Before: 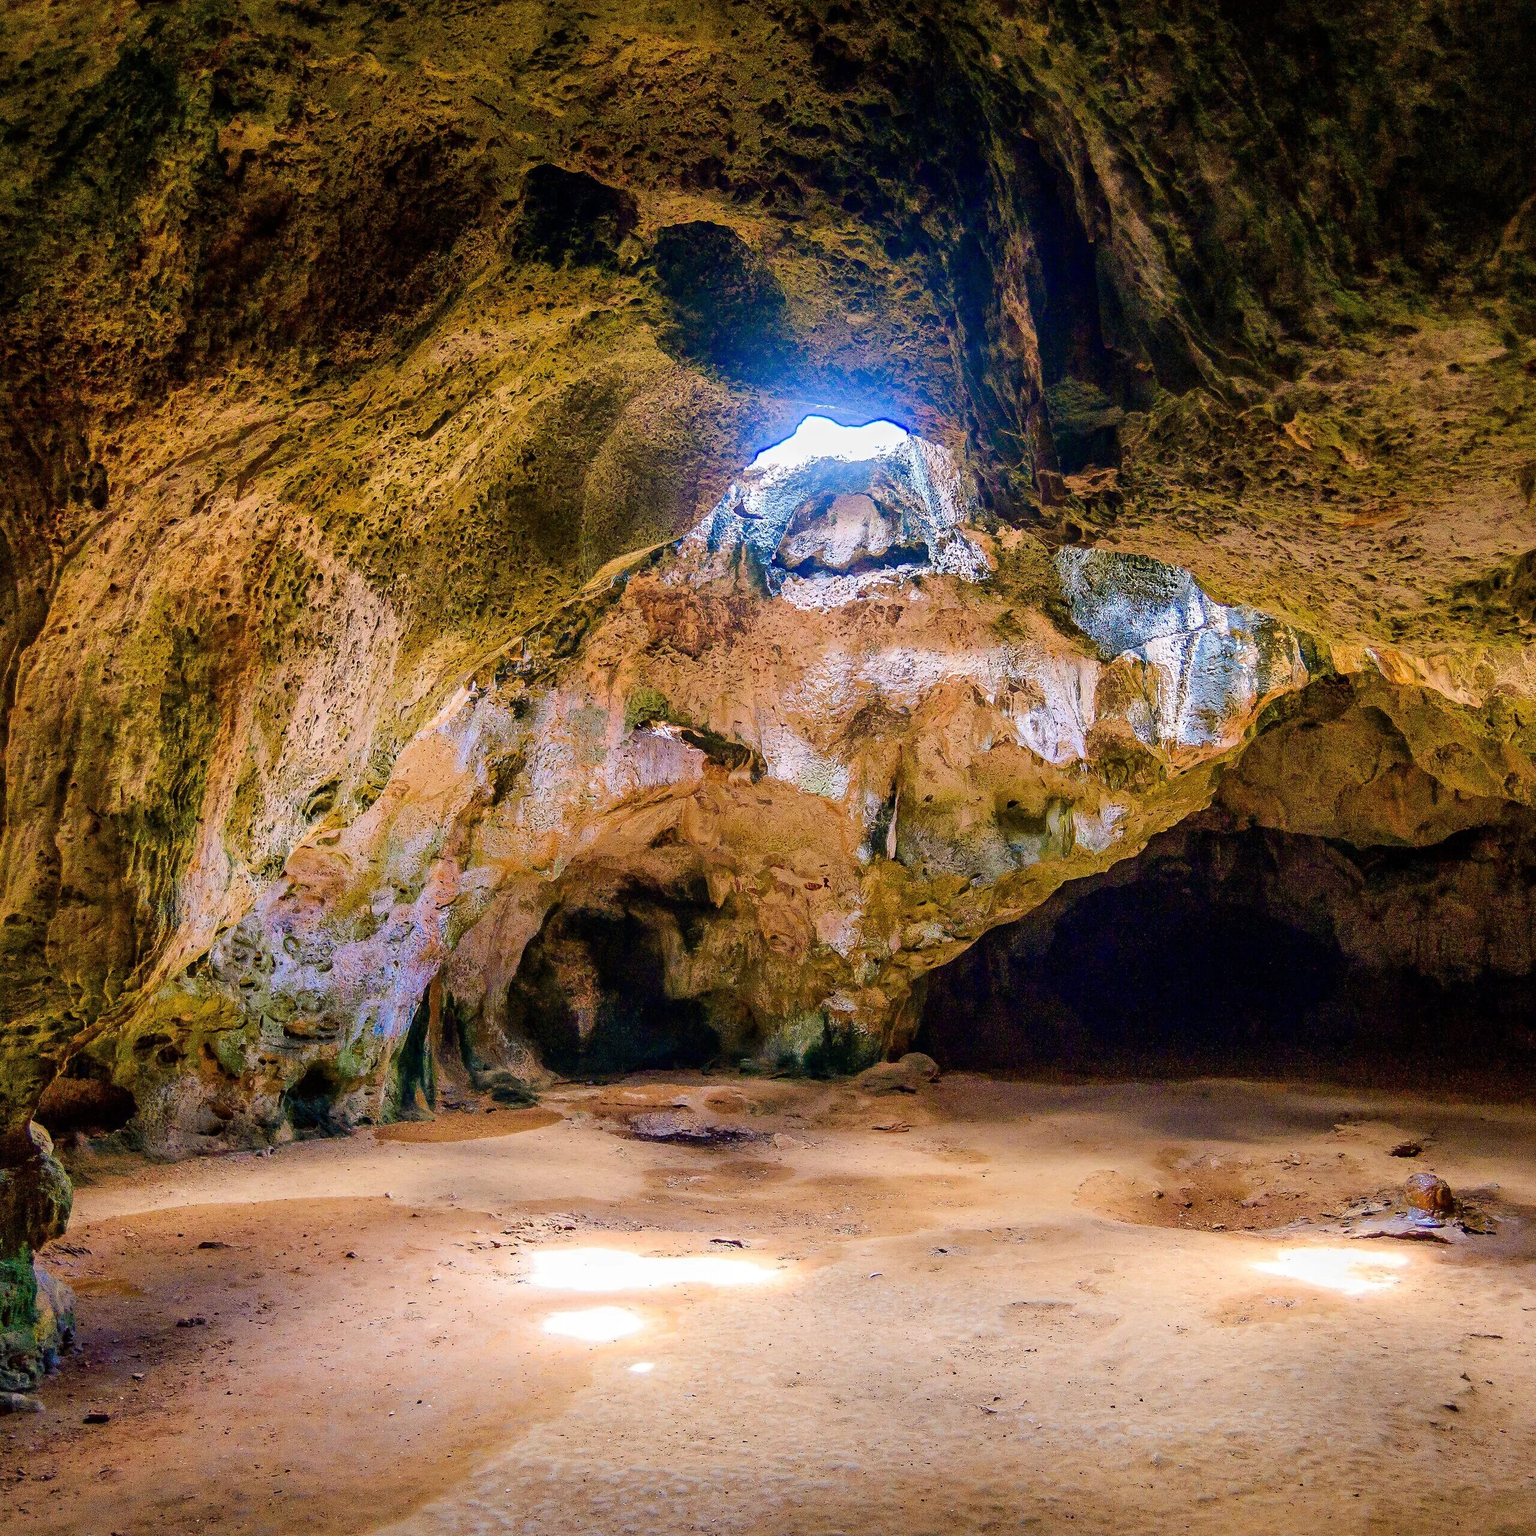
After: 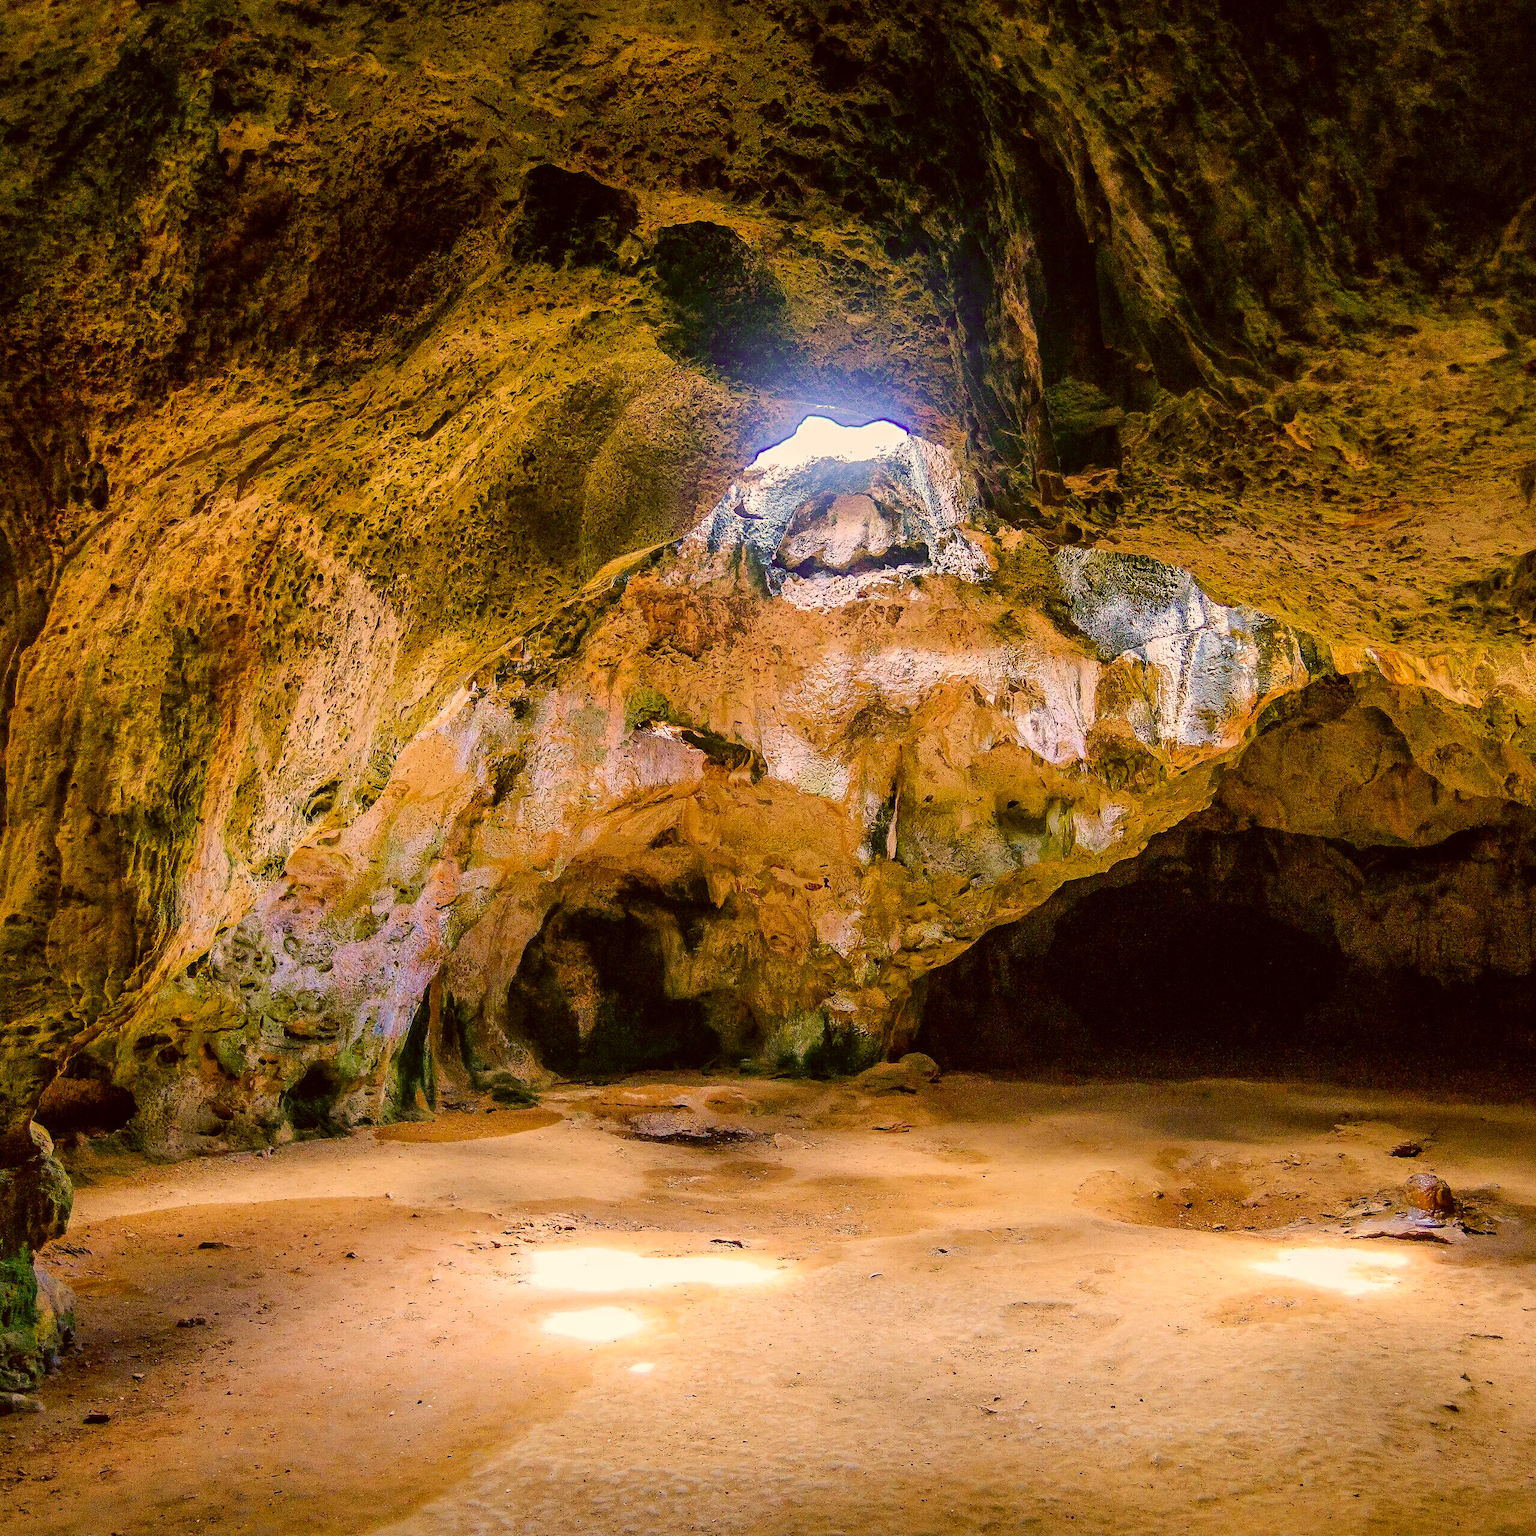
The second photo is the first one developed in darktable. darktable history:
color correction: highlights a* 8.6, highlights b* 15.36, shadows a* -0.403, shadows b* 26.78
